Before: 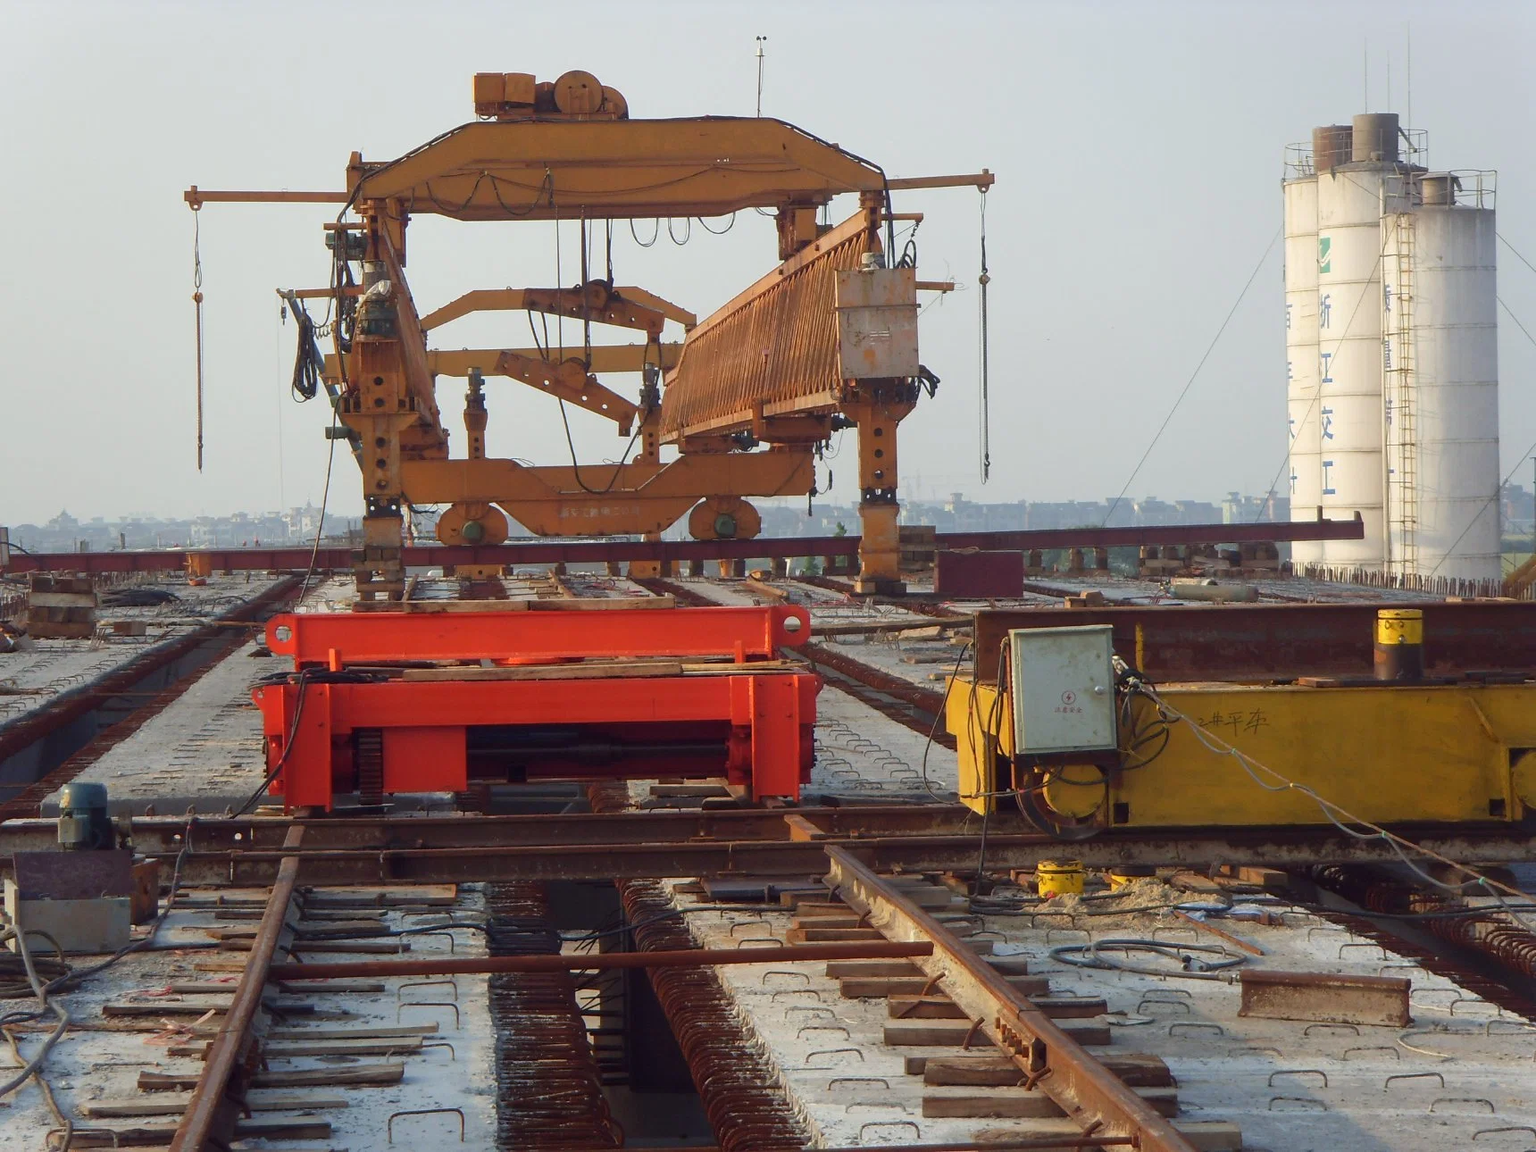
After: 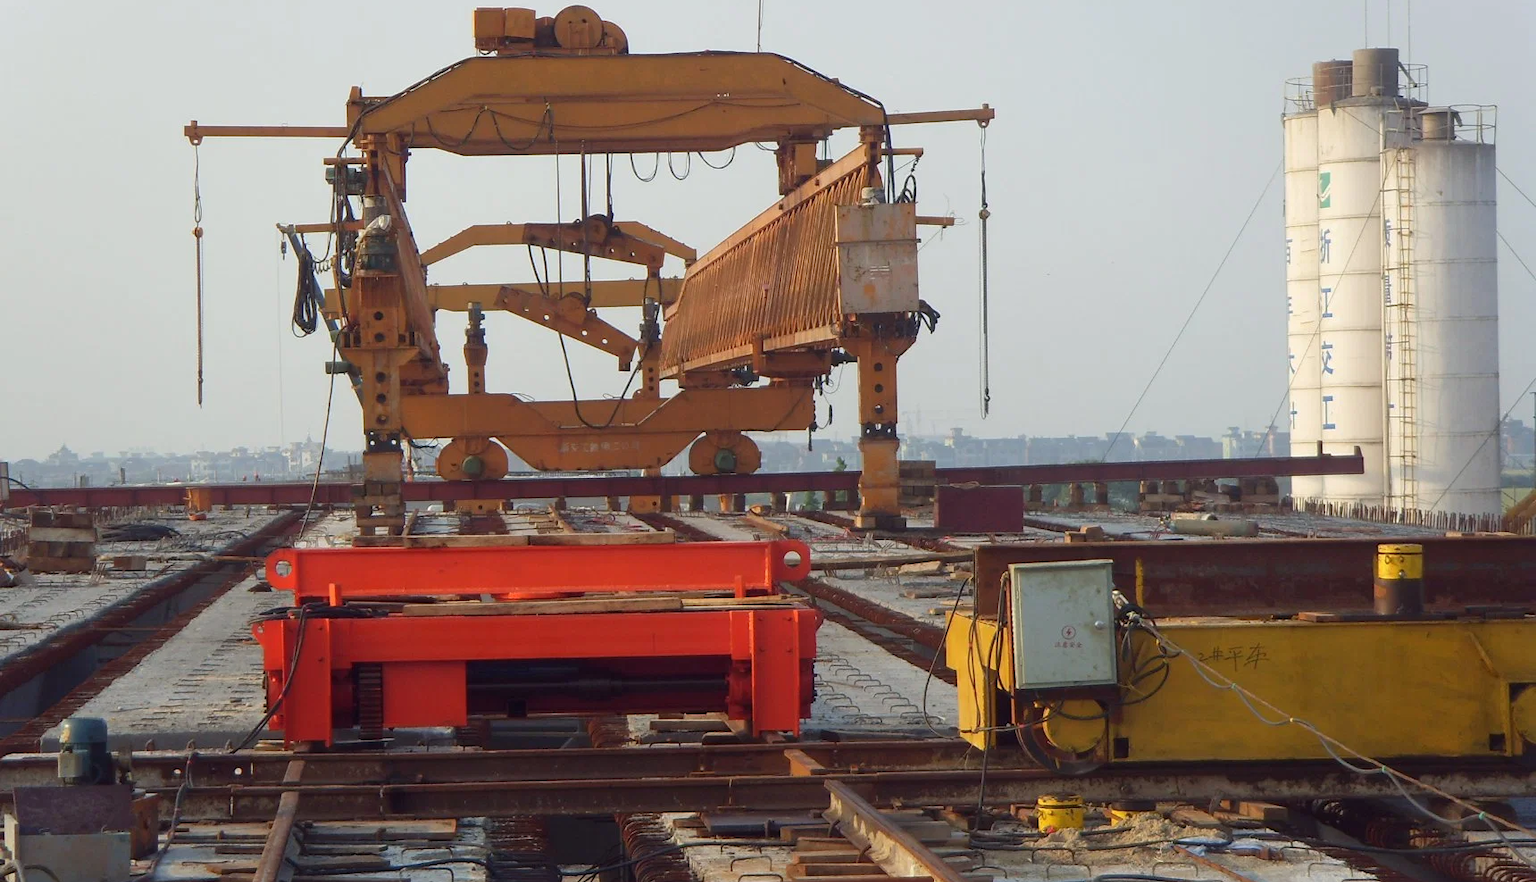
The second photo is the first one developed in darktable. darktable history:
crop: top 5.69%, bottom 17.703%
